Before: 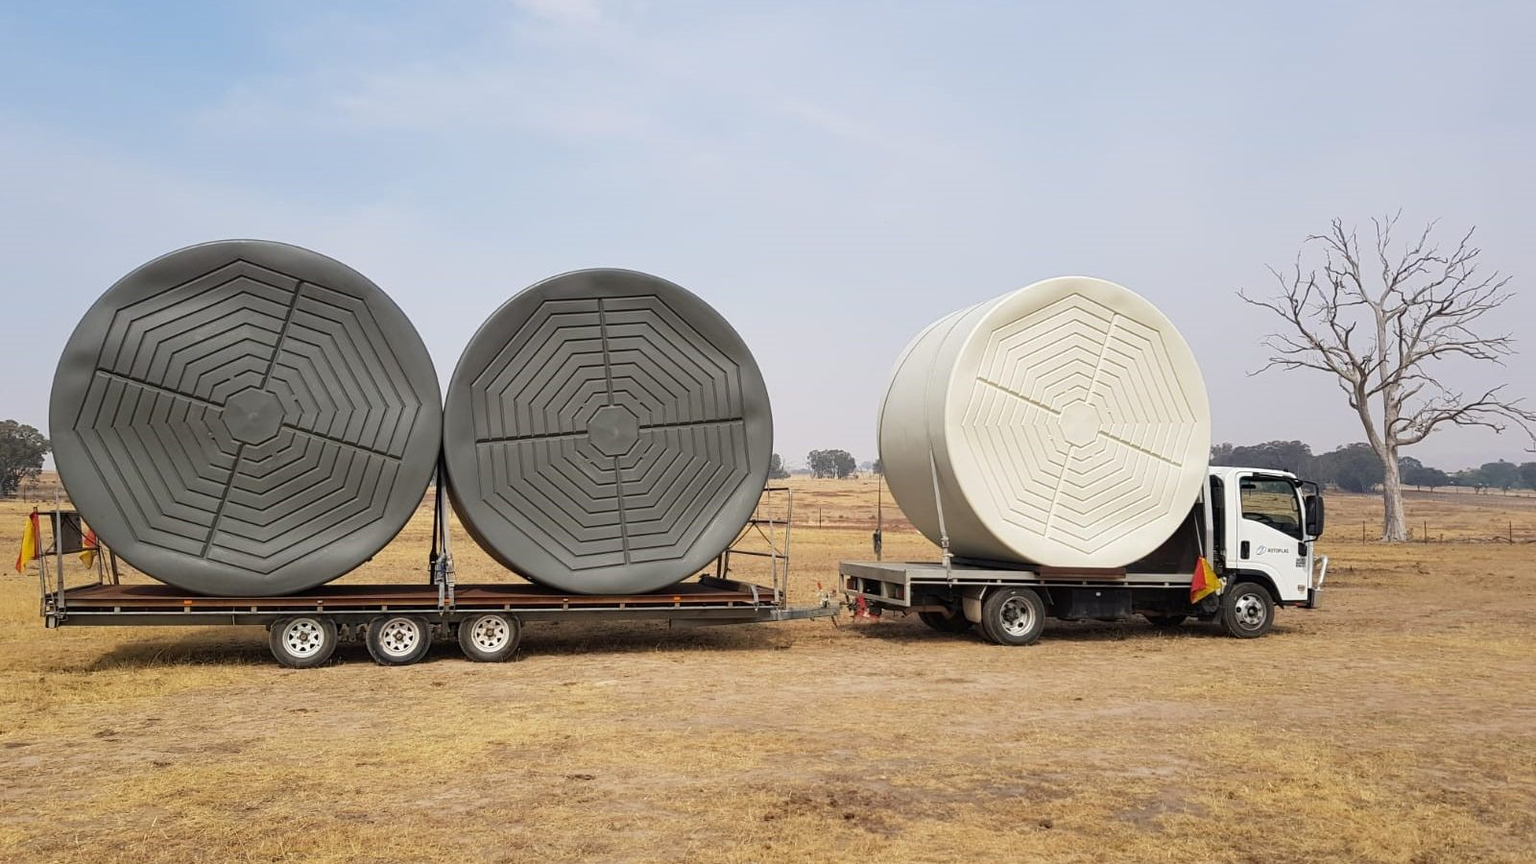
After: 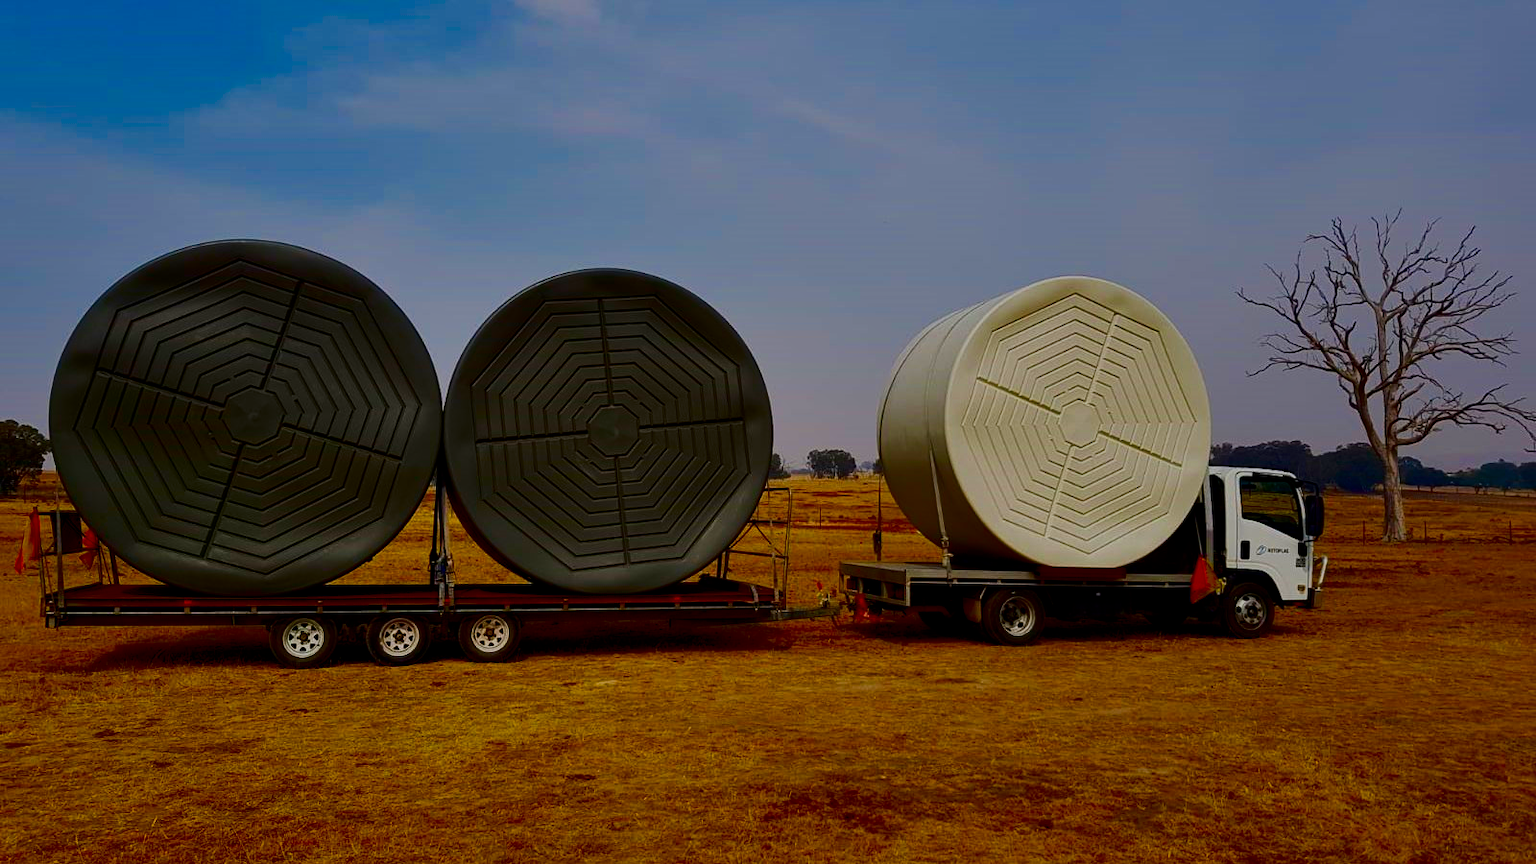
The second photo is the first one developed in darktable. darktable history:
shadows and highlights: radius 125.46, shadows 30.51, highlights -30.51, low approximation 0.01, soften with gaussian
filmic rgb: black relative exposure -7.75 EV, white relative exposure 4.4 EV, threshold 3 EV, target black luminance 0%, hardness 3.76, latitude 50.51%, contrast 1.074, highlights saturation mix 10%, shadows ↔ highlights balance -0.22%, color science v4 (2020), enable highlight reconstruction true
contrast brightness saturation: brightness -1, saturation 1
